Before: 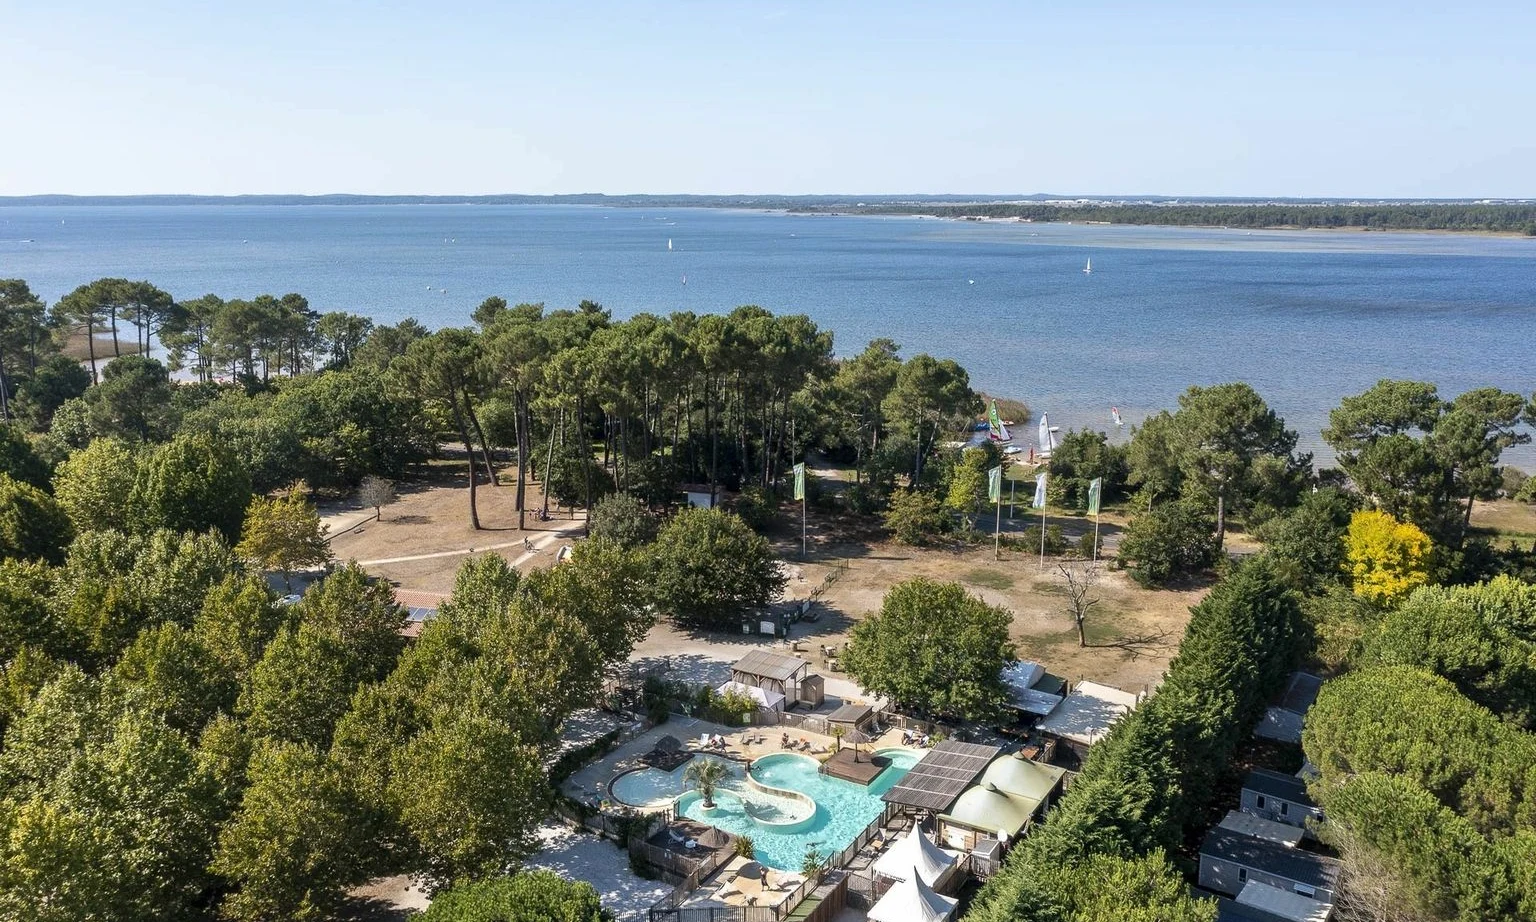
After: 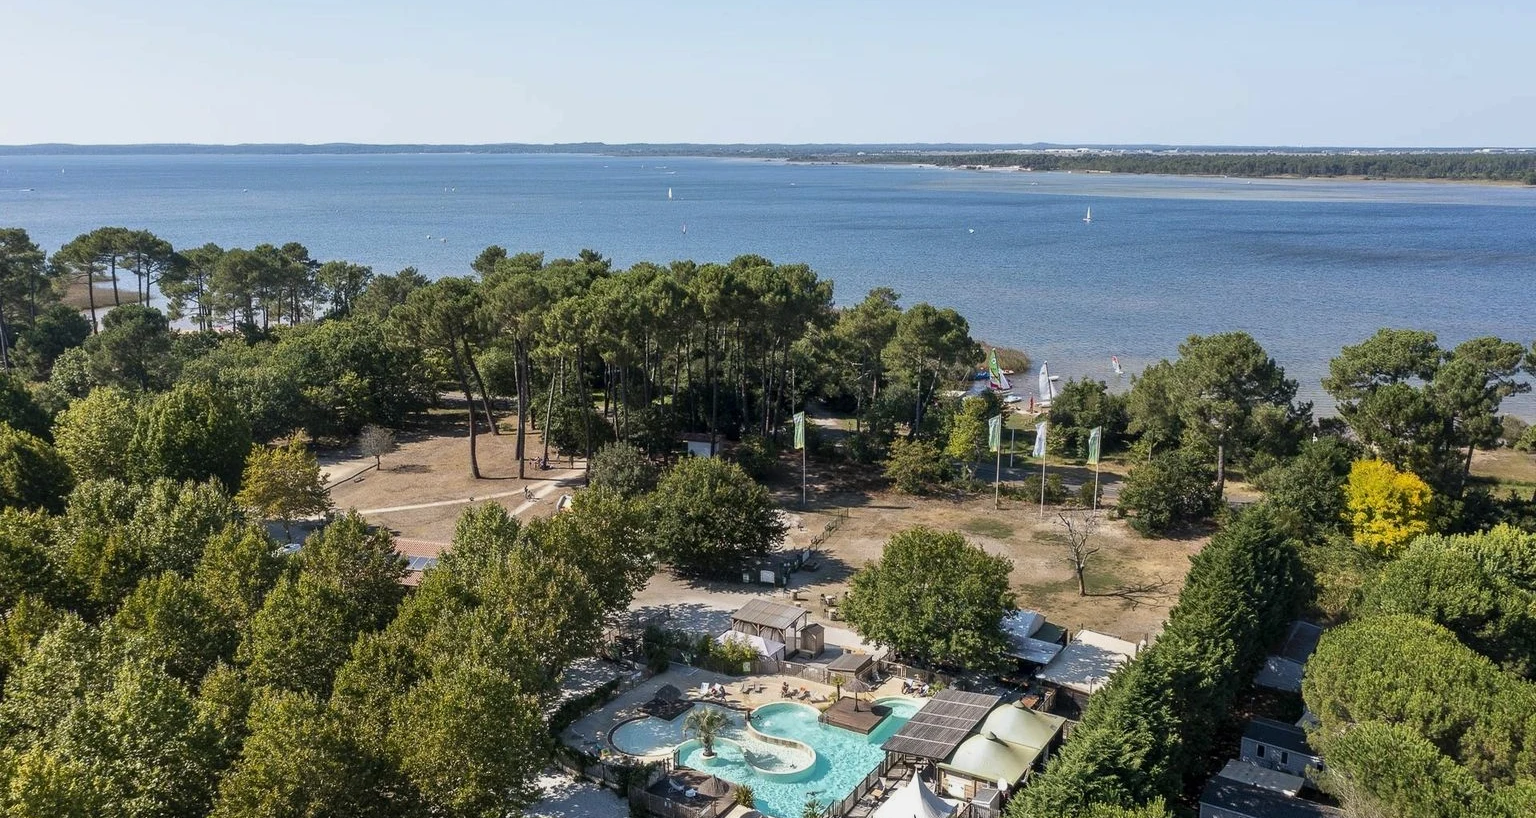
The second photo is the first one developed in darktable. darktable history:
exposure: exposure -0.177 EV, compensate highlight preservation false
crop and rotate: top 5.609%, bottom 5.609%
